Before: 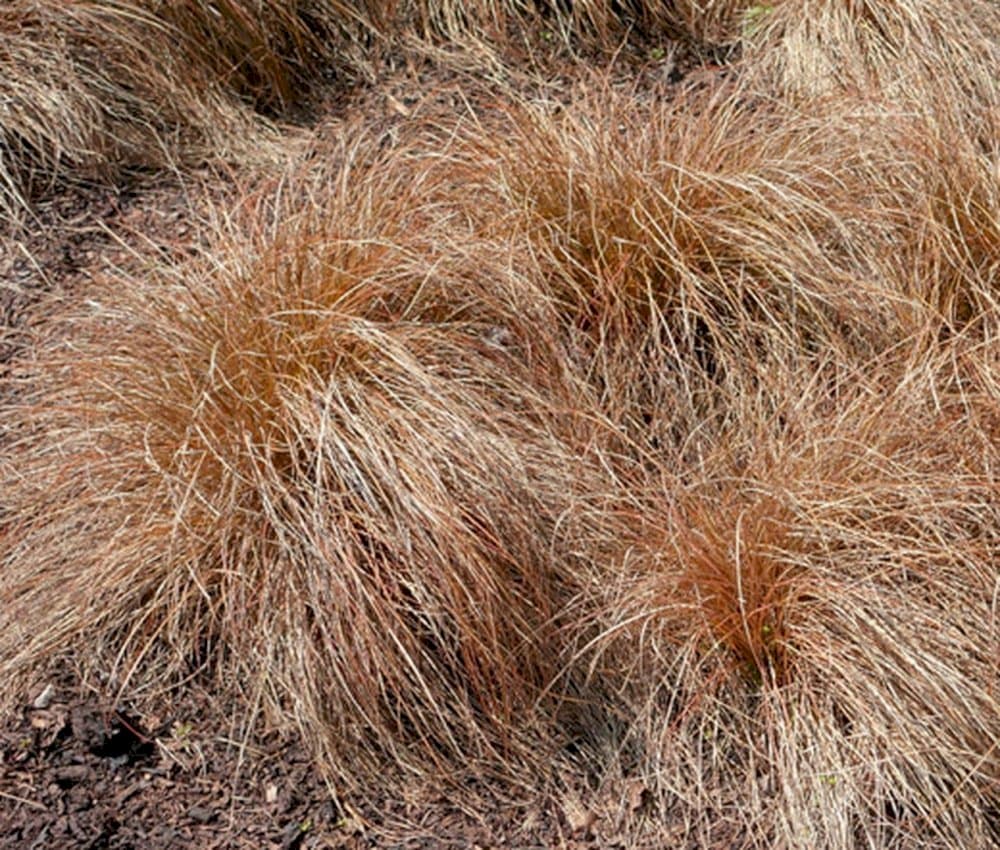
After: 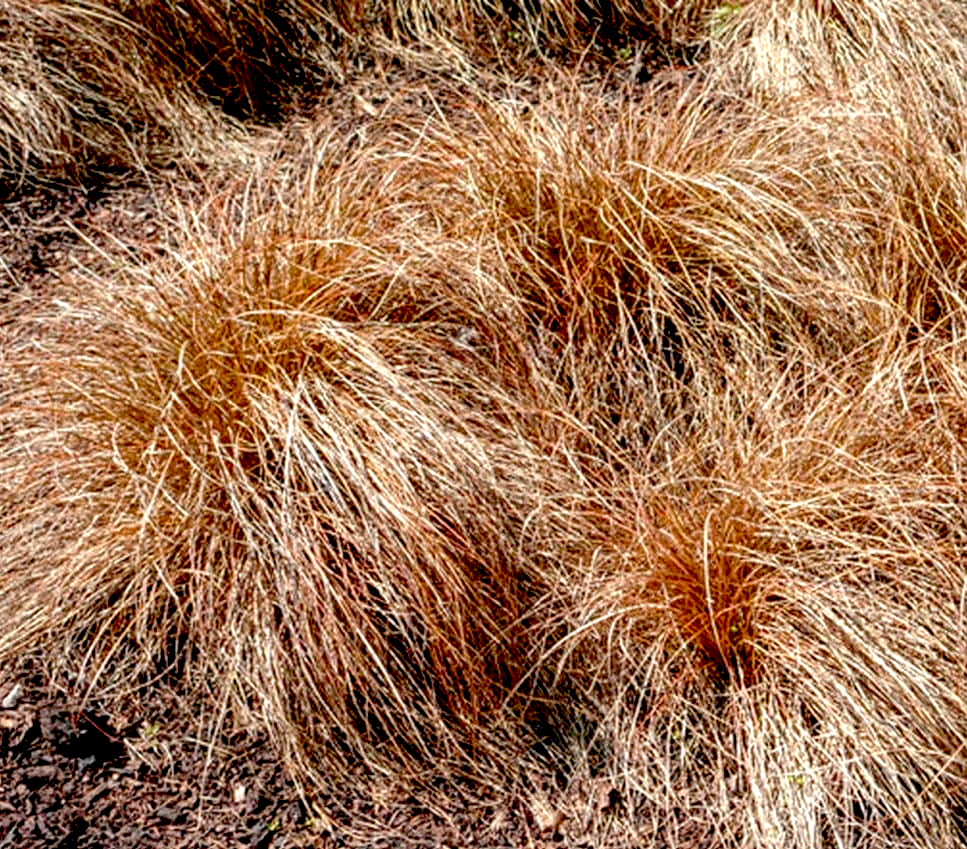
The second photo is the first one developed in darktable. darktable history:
exposure: black level correction 0.04, exposure 0.5 EV, compensate highlight preservation false
crop and rotate: left 3.238%
local contrast: highlights 61%, detail 143%, midtone range 0.428
